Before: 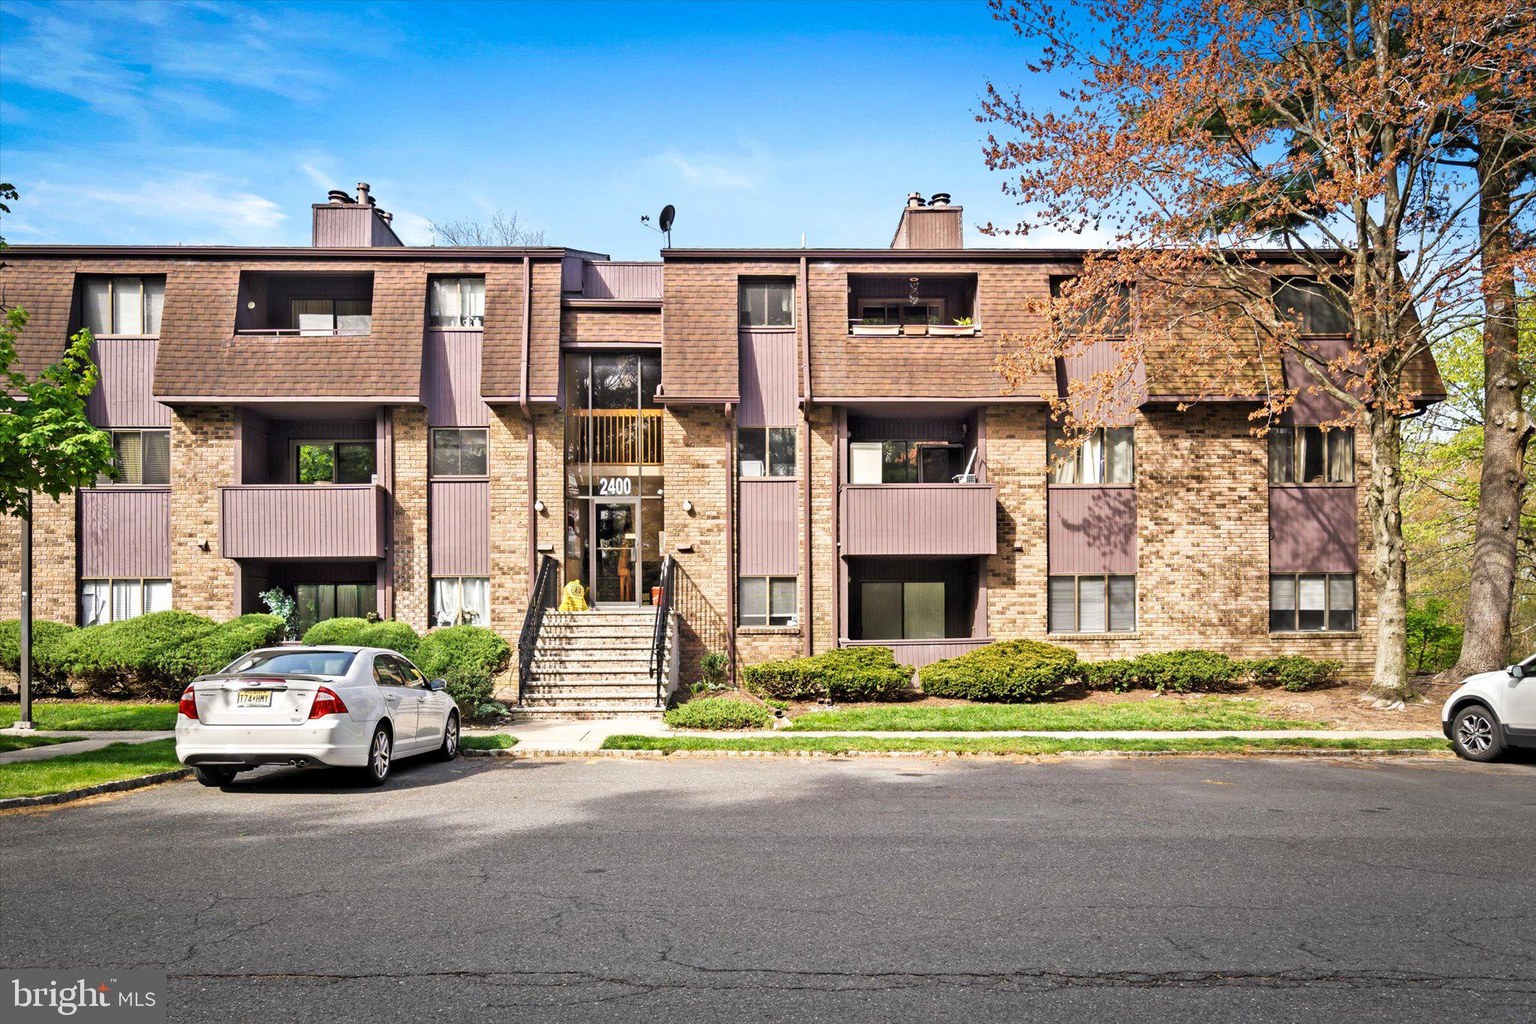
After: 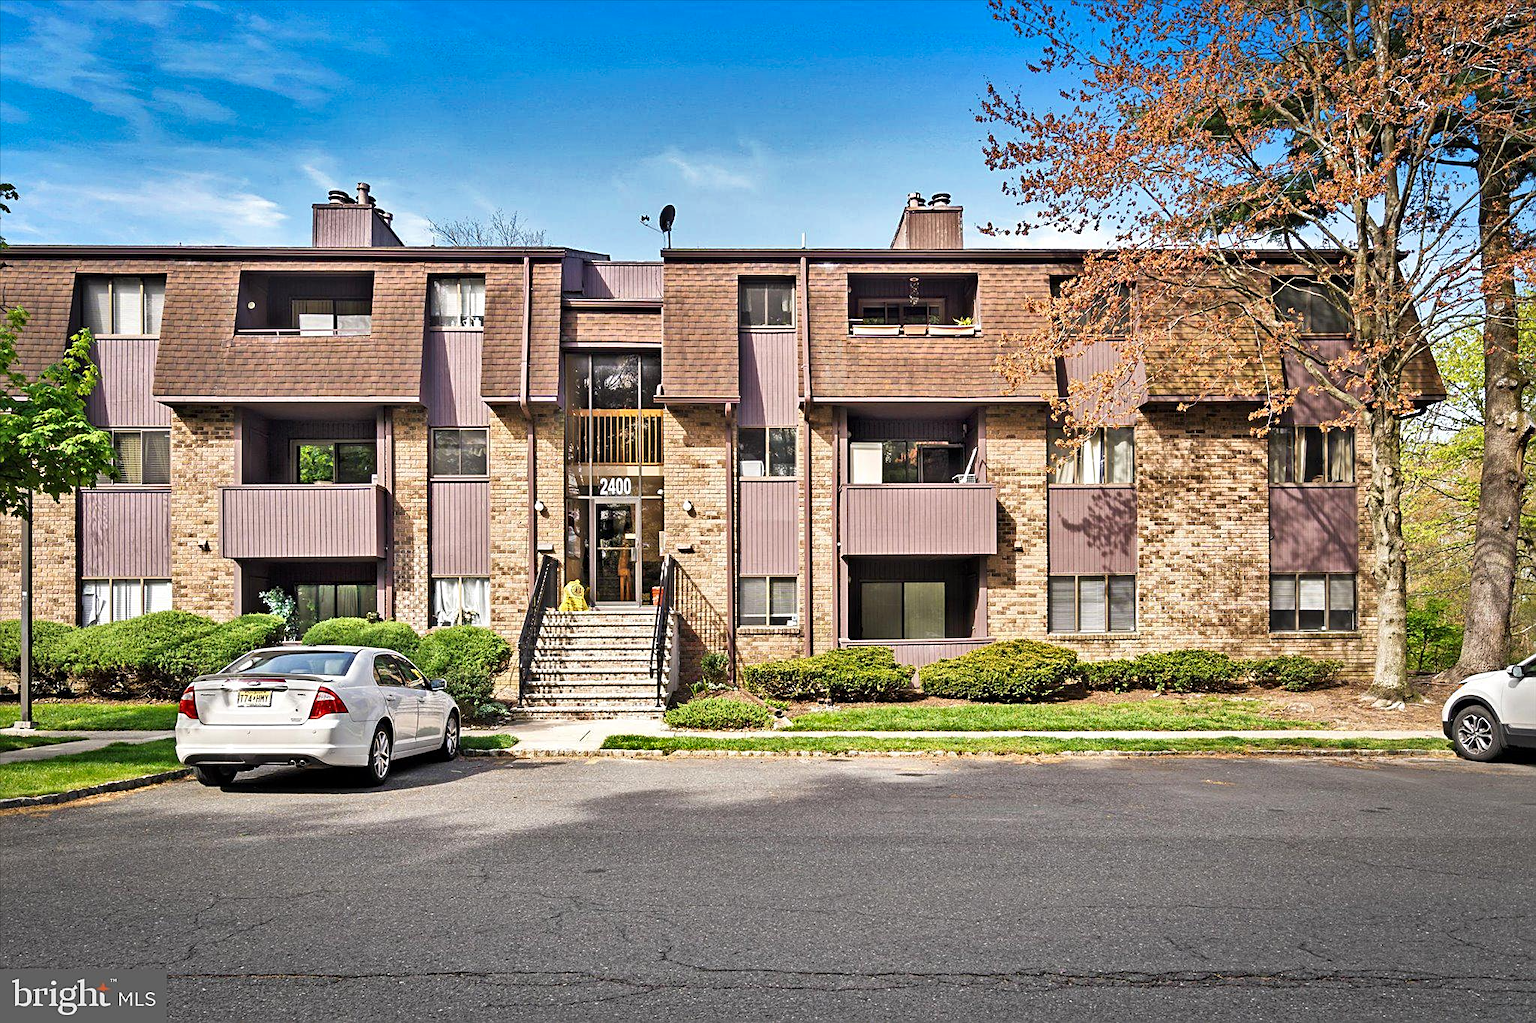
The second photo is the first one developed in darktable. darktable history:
shadows and highlights: shadows 20.86, highlights -80.86, soften with gaussian
sharpen: amount 0.495
exposure: exposure 0.014 EV, compensate exposure bias true, compensate highlight preservation false
